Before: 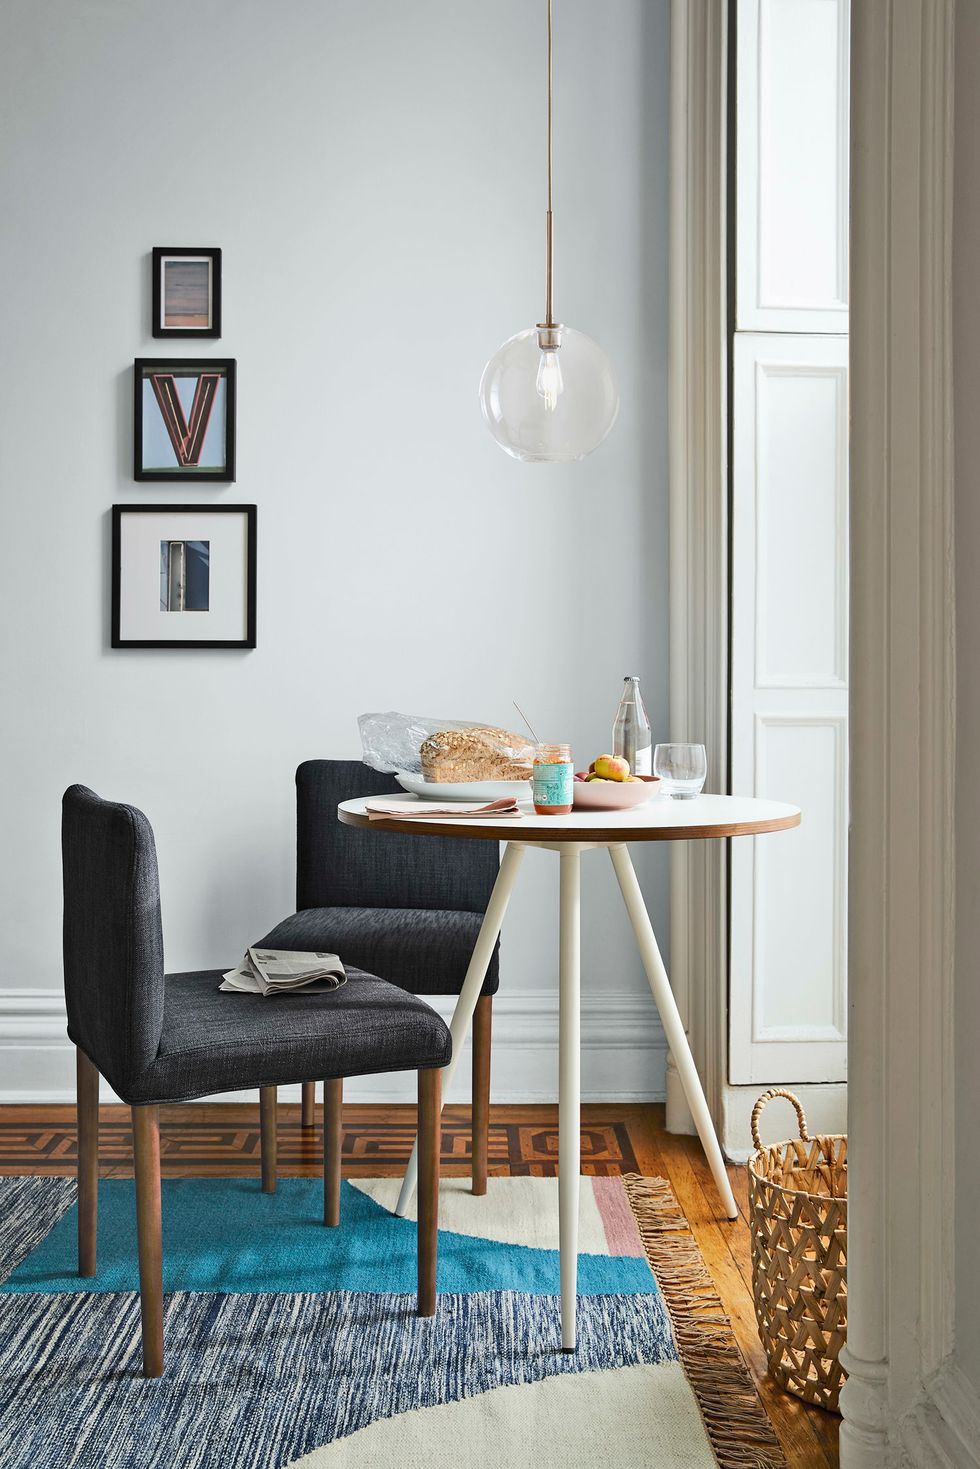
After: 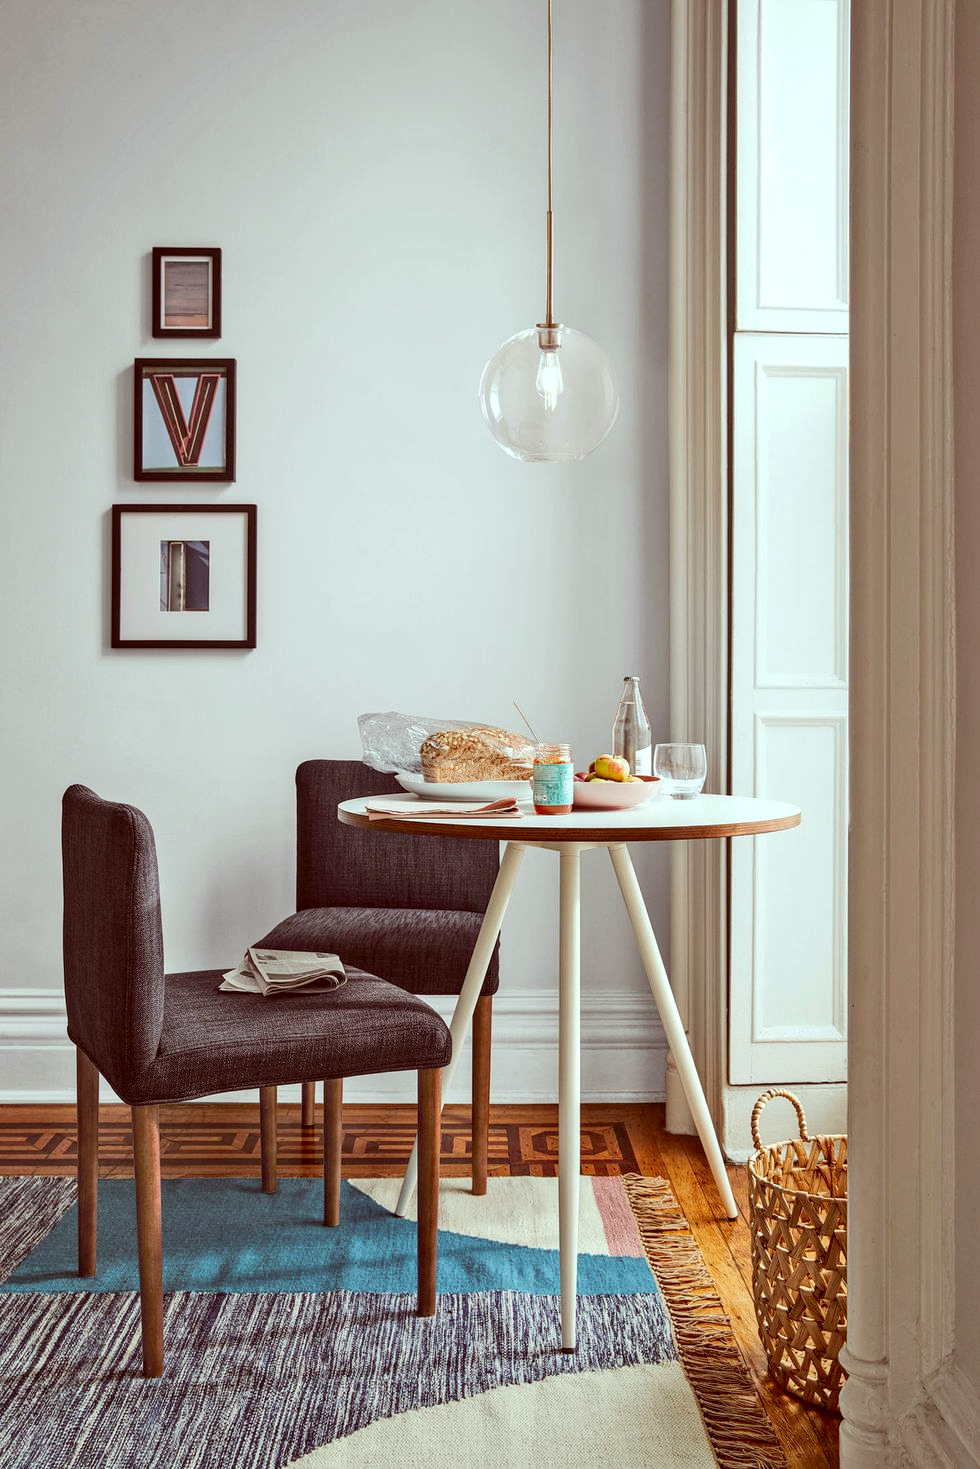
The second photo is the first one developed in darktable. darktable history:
color correction: highlights a* -7.12, highlights b* -0.222, shadows a* 20.39, shadows b* 11.71
local contrast: detail 130%
